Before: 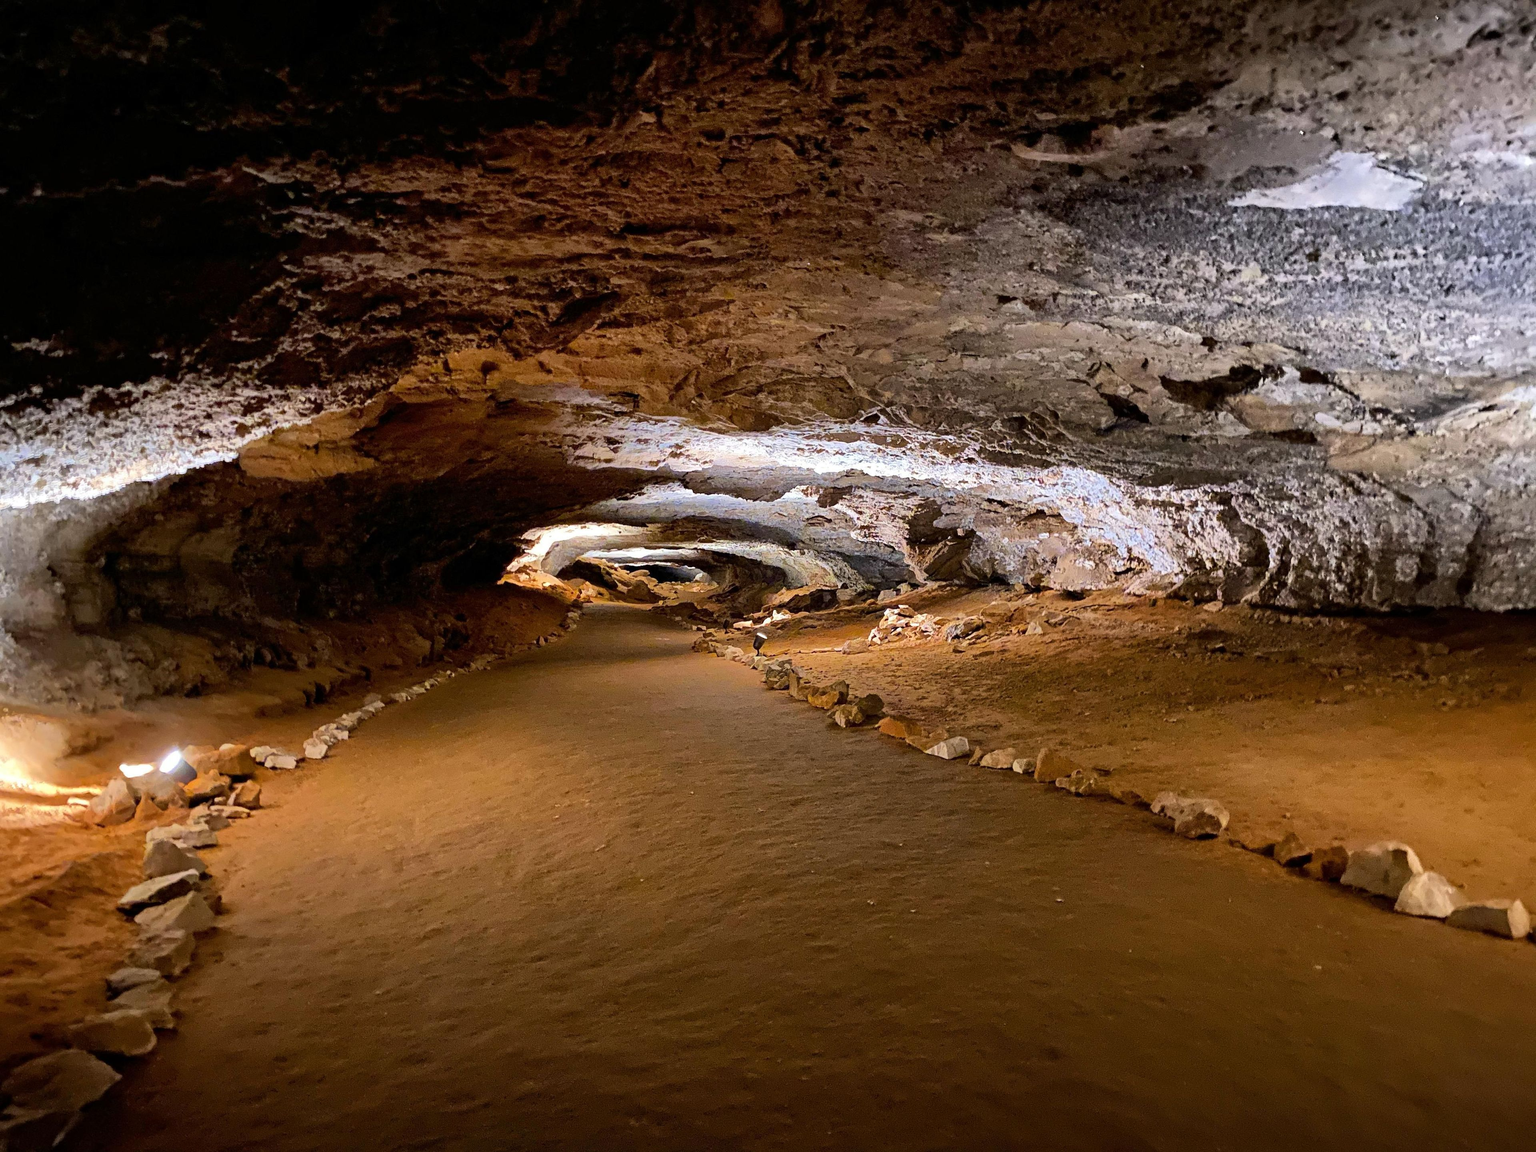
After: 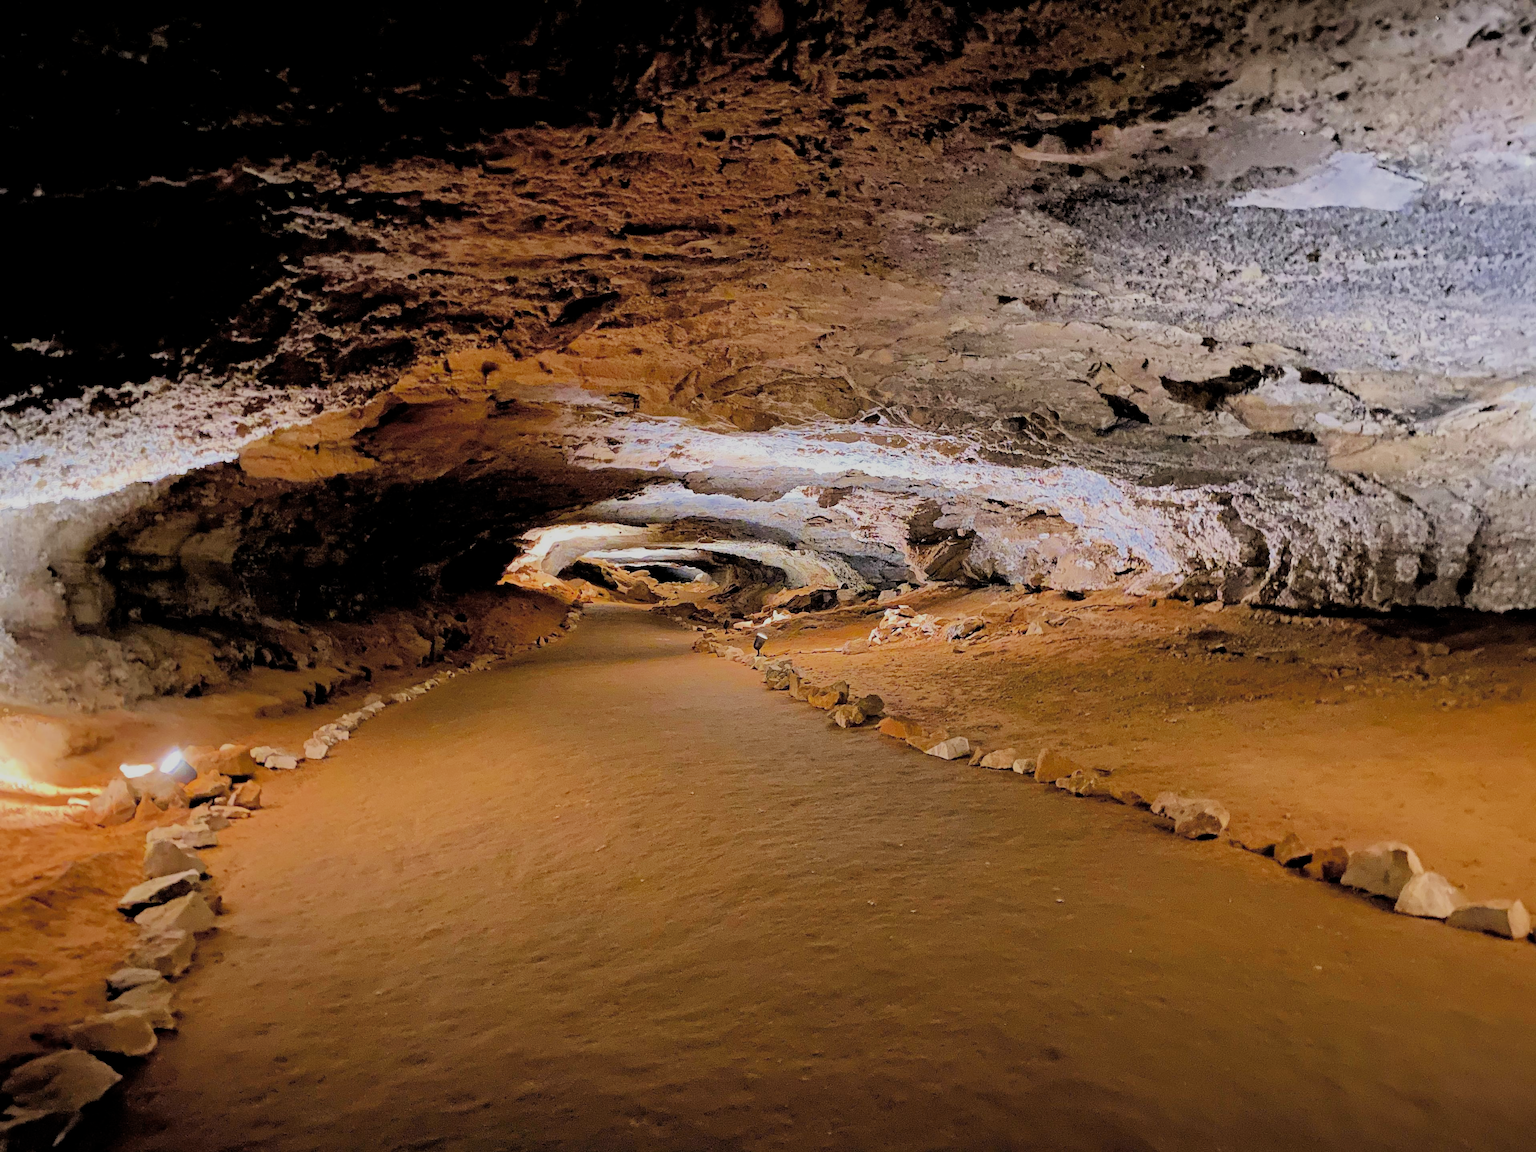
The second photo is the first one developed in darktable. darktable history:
exposure: black level correction 0, exposure 0.892 EV, compensate highlight preservation false
filmic rgb: middle gray luminance 3.48%, black relative exposure -6.01 EV, white relative exposure 6.37 EV, dynamic range scaling 22.33%, target black luminance 0%, hardness 2.29, latitude 45.31%, contrast 0.783, highlights saturation mix 99.96%, shadows ↔ highlights balance 0.169%
